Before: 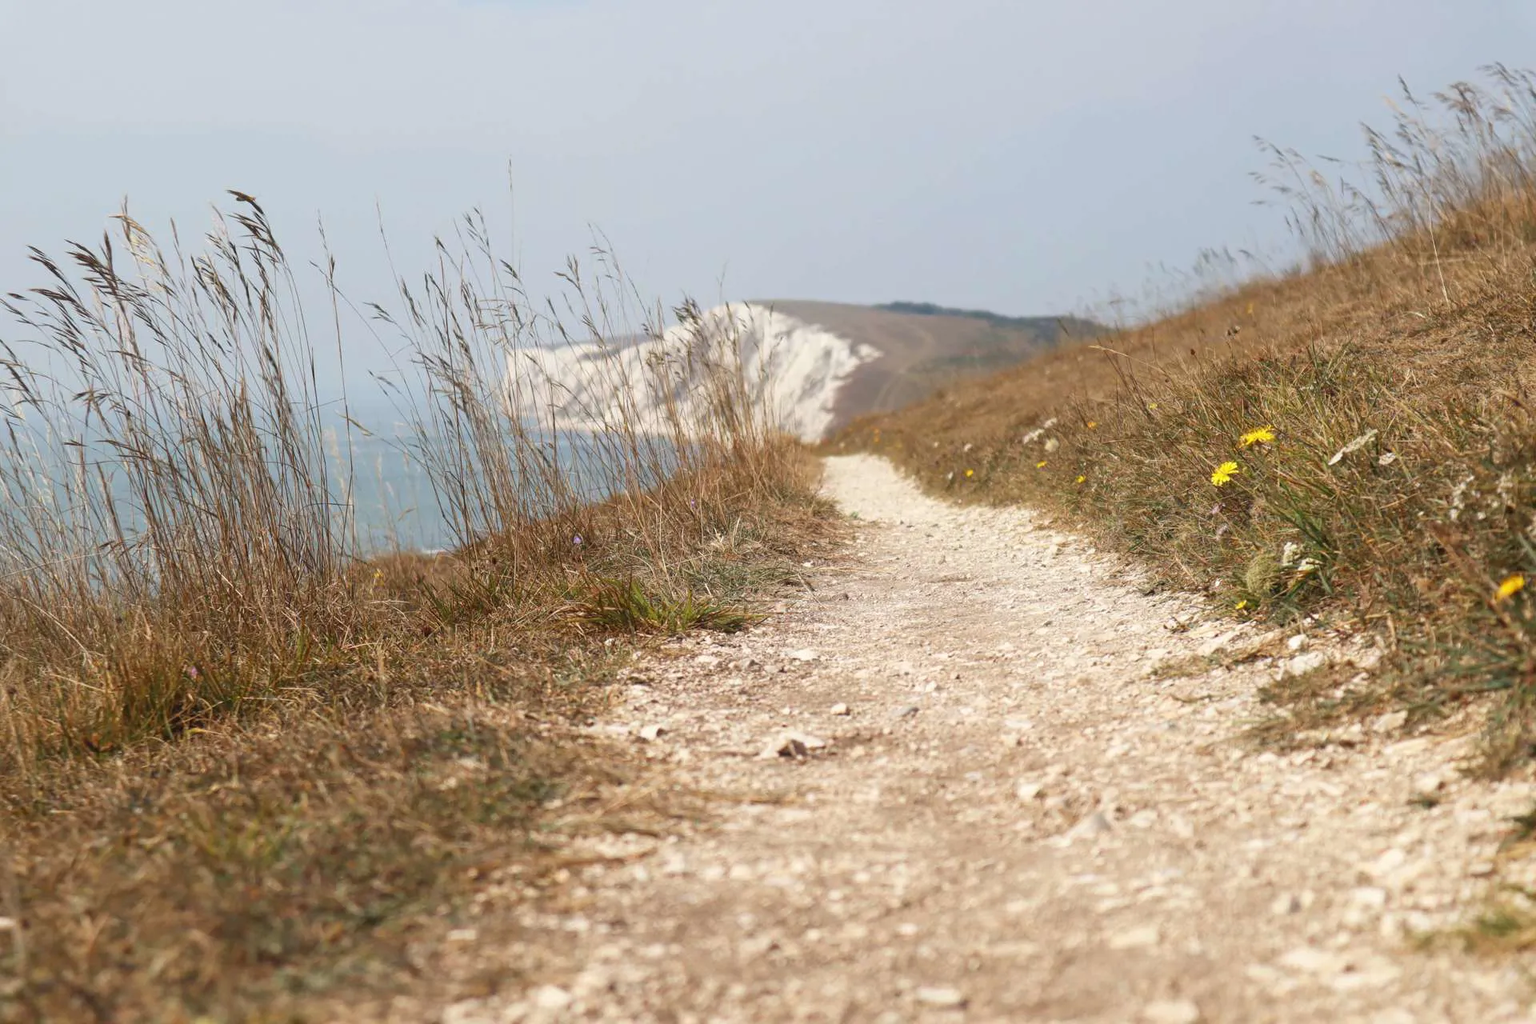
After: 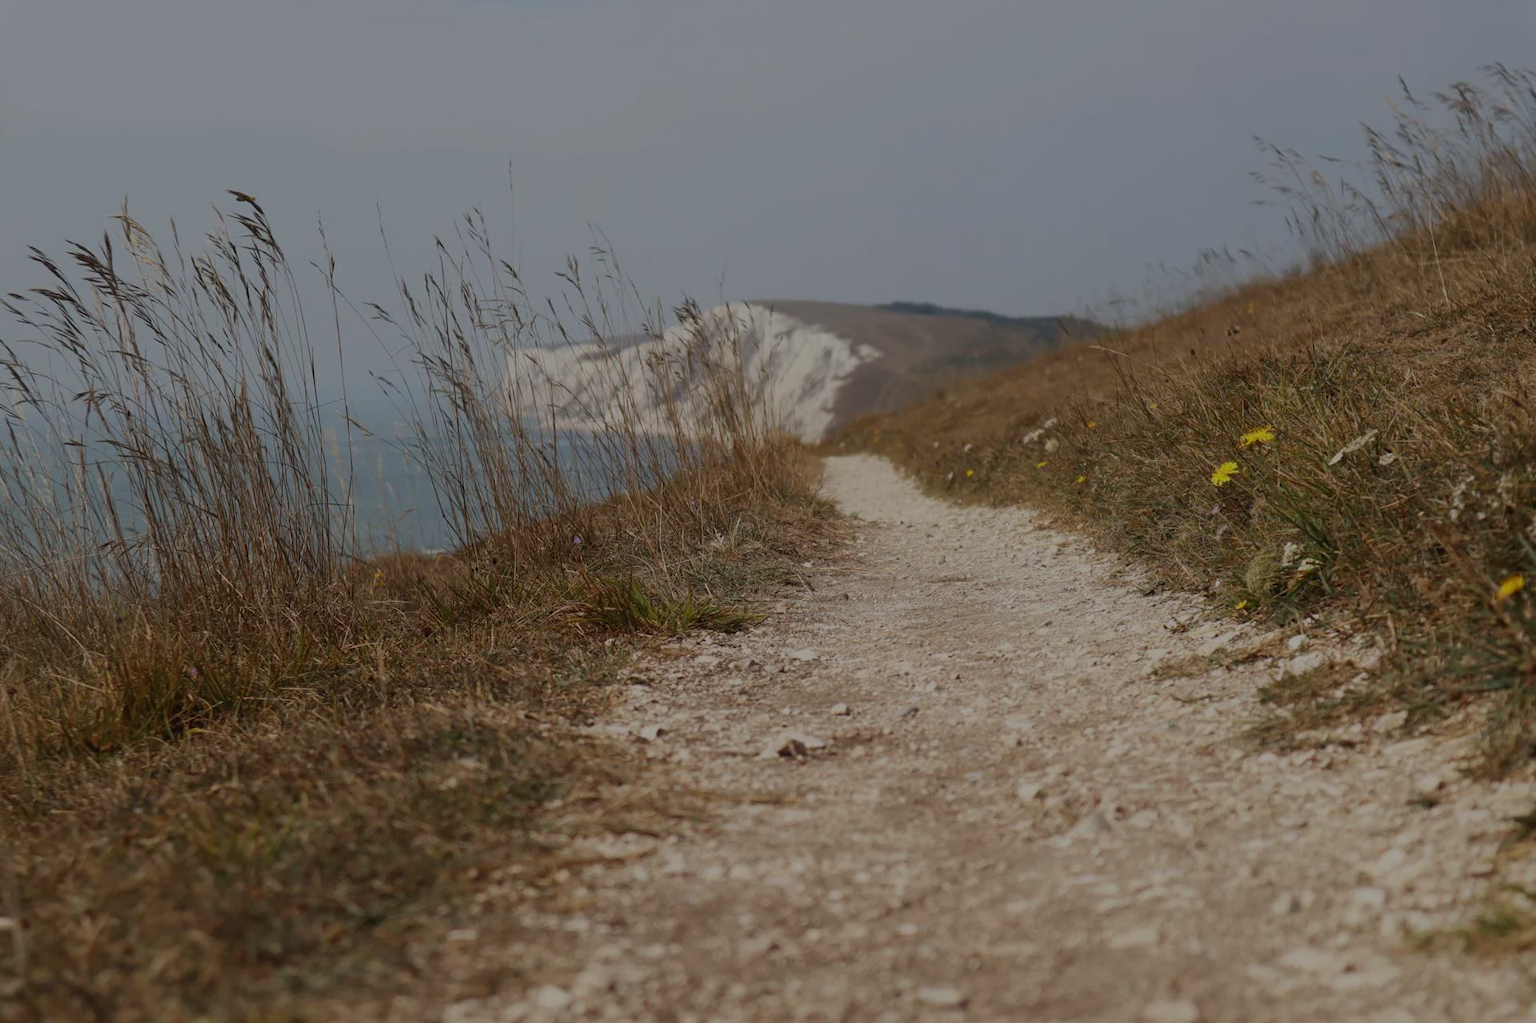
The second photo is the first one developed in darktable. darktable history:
exposure: exposure -1.468 EV, compensate highlight preservation false
crop: bottom 0.071%
